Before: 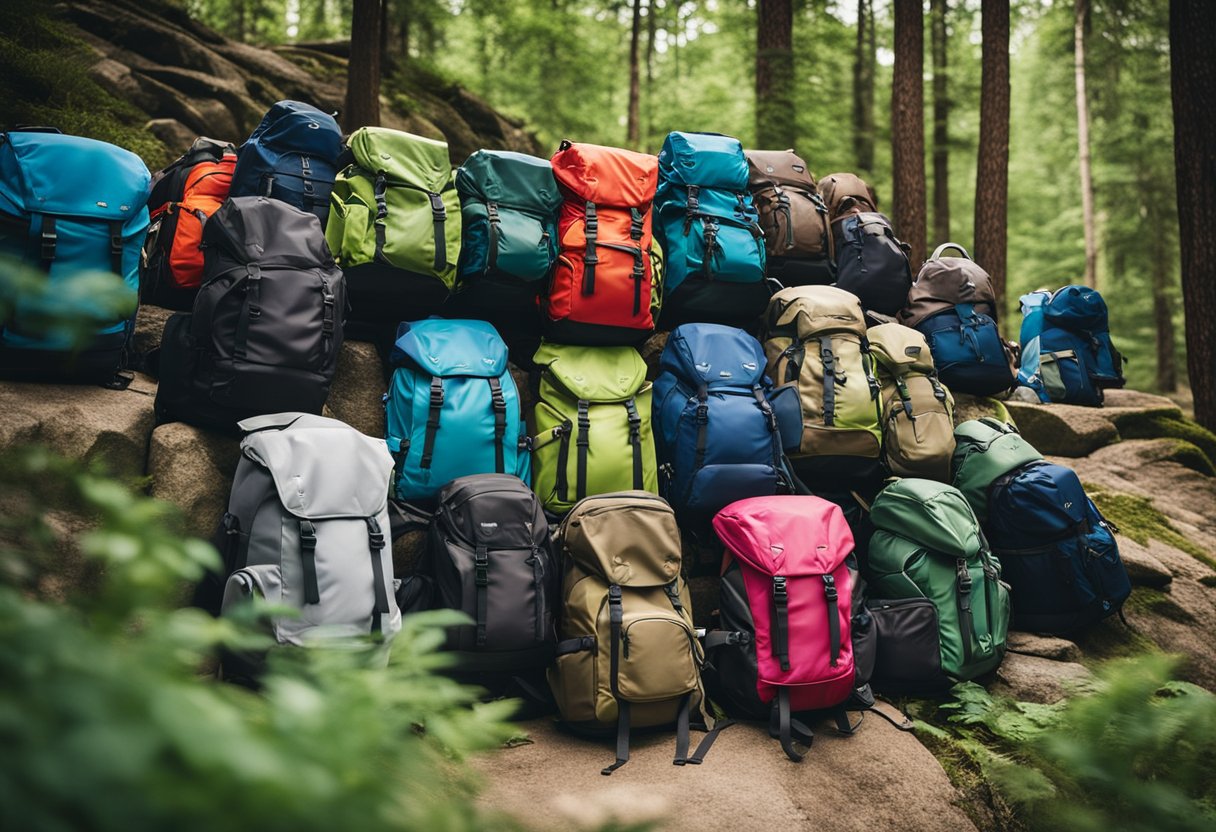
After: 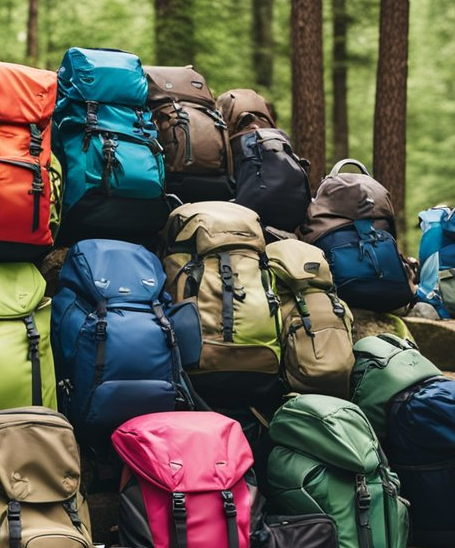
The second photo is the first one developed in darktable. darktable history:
crop and rotate: left 49.455%, top 10.107%, right 13.112%, bottom 23.947%
